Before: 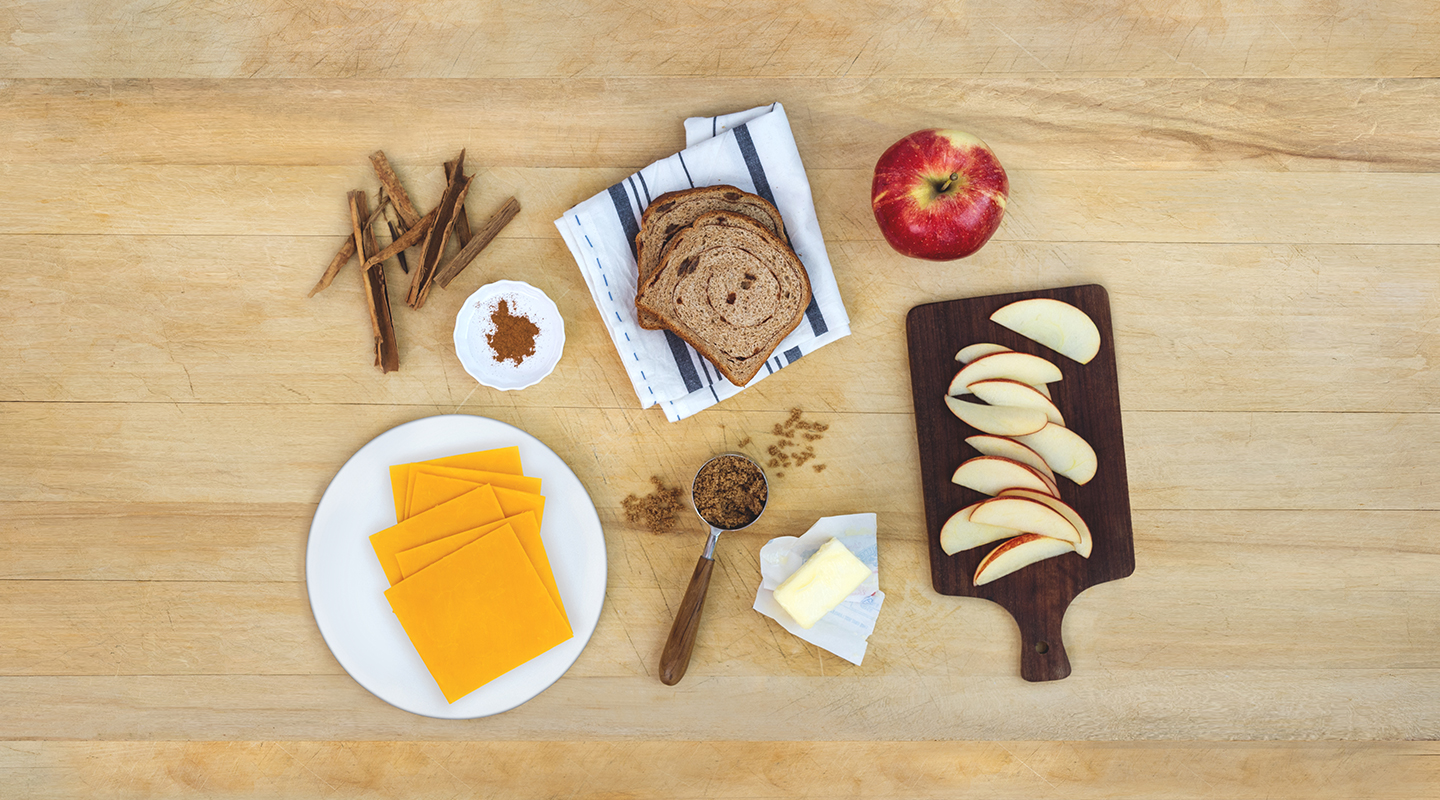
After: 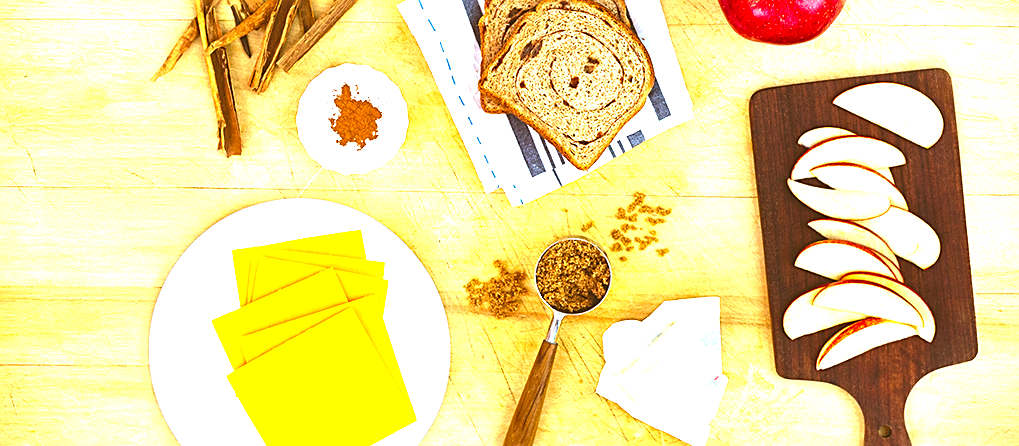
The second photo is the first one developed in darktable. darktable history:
exposure: black level correction 0, exposure 0.948 EV, compensate highlight preservation false
crop: left 10.919%, top 27.108%, right 18.257%, bottom 17.107%
vignetting: fall-off start 91.73%, brightness -0.983, saturation 0.496, unbound false
shadows and highlights: radius 120.43, shadows 21.67, white point adjustment -9.54, highlights -12.72, soften with gaussian
contrast brightness saturation: contrast 0.025, brightness 0.058, saturation 0.121
color correction: highlights a* -0.501, highlights b* 0.173, shadows a* 5.03, shadows b* 20.54
color balance rgb: shadows lift › luminance -9.79%, shadows lift › chroma 0.676%, shadows lift › hue 111.06°, power › chroma 0.69%, power › hue 60°, perceptual saturation grading › global saturation -0.088%, perceptual brilliance grading › global brilliance 29.309%, global vibrance 20%
sharpen: on, module defaults
